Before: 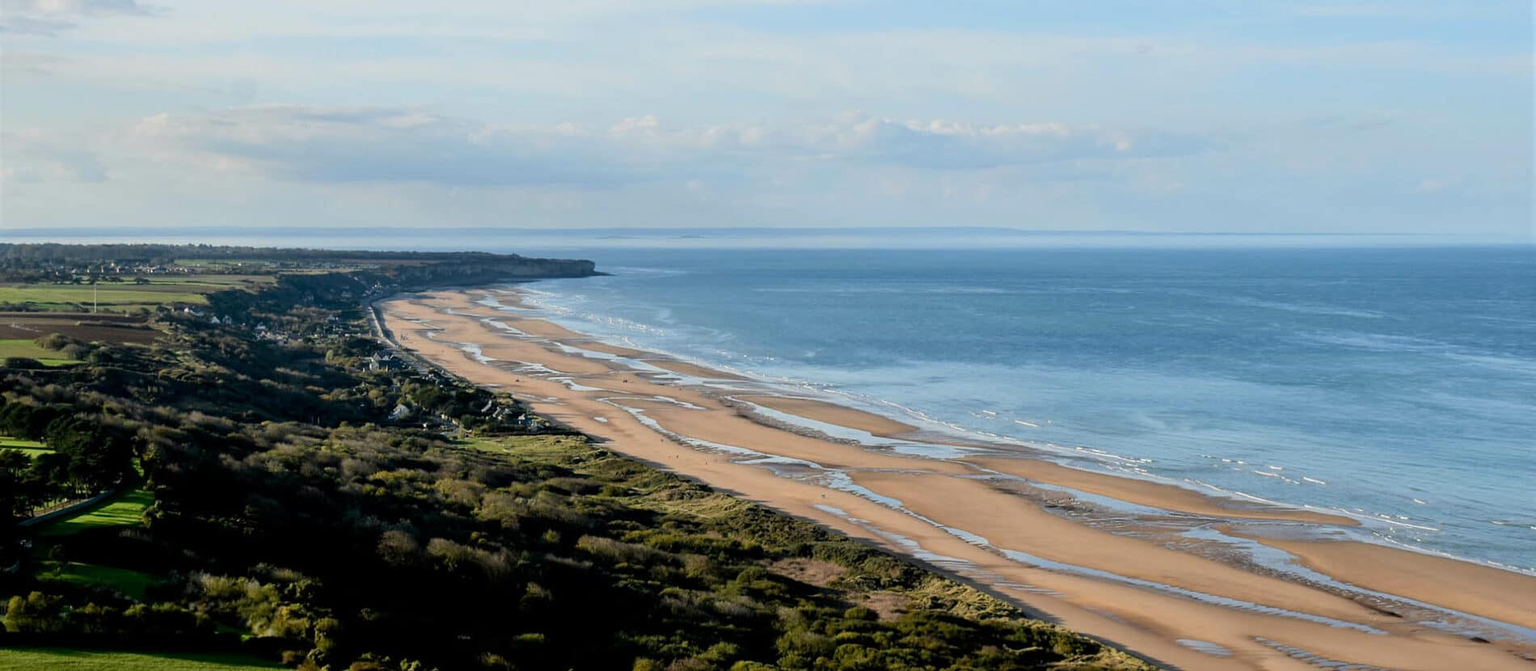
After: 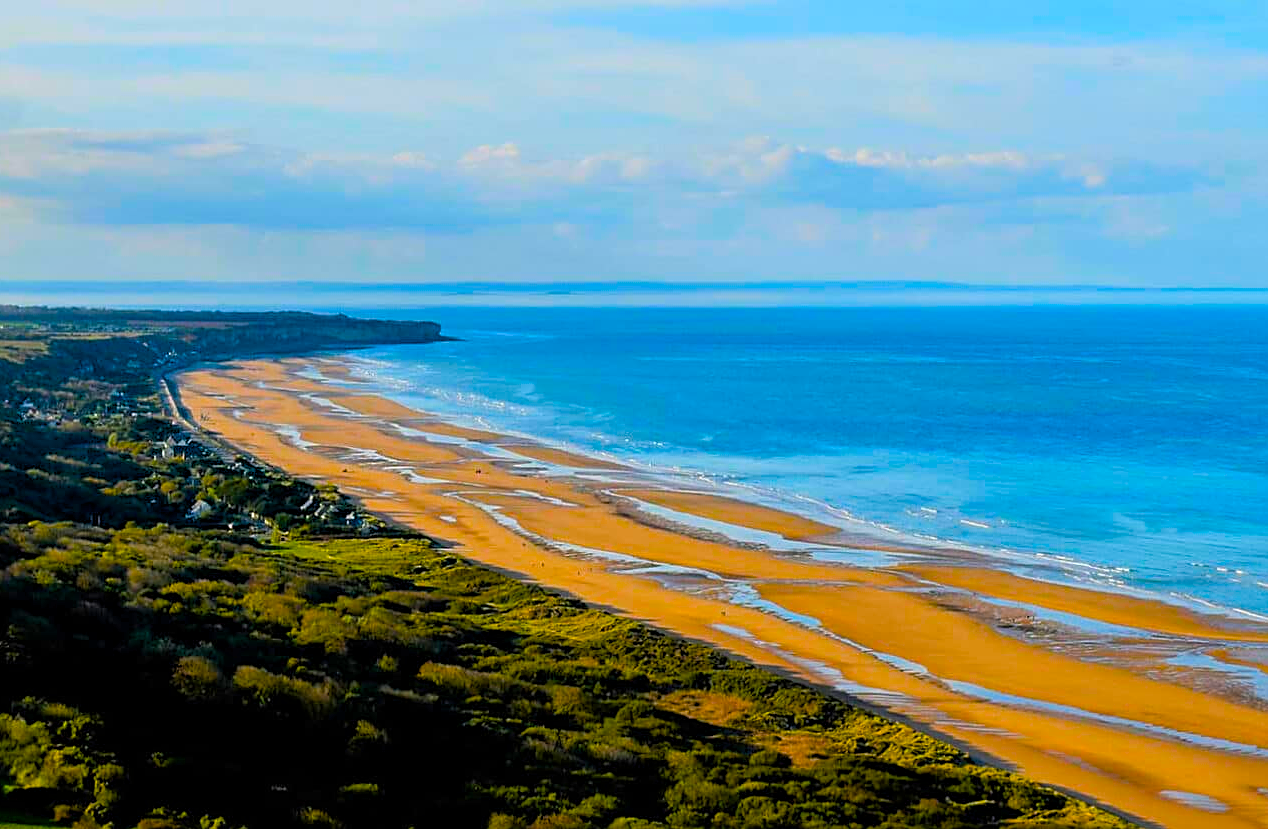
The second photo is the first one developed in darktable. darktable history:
crop and rotate: left 15.545%, right 17.707%
sharpen: on, module defaults
shadows and highlights: shadows 25.66, highlights -25.57
color balance rgb: highlights gain › chroma 0.278%, highlights gain › hue 330.18°, linear chroma grading › shadows -8.204%, linear chroma grading › global chroma 9.721%, perceptual saturation grading › global saturation 65.446%, perceptual saturation grading › highlights 59.461%, perceptual saturation grading › mid-tones 49.596%, perceptual saturation grading › shadows 49.514%, perceptual brilliance grading › global brilliance 2.648%, perceptual brilliance grading › highlights -2.422%, perceptual brilliance grading › shadows 2.877%, global vibrance 20%
